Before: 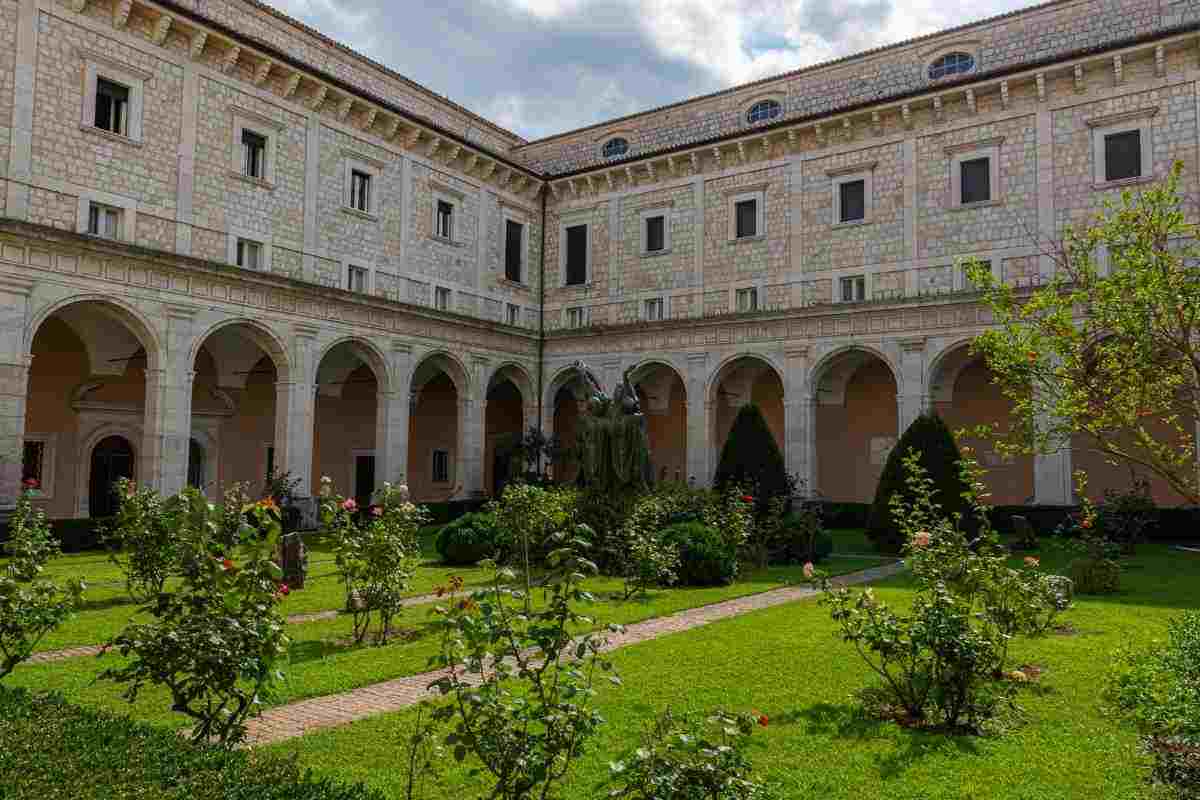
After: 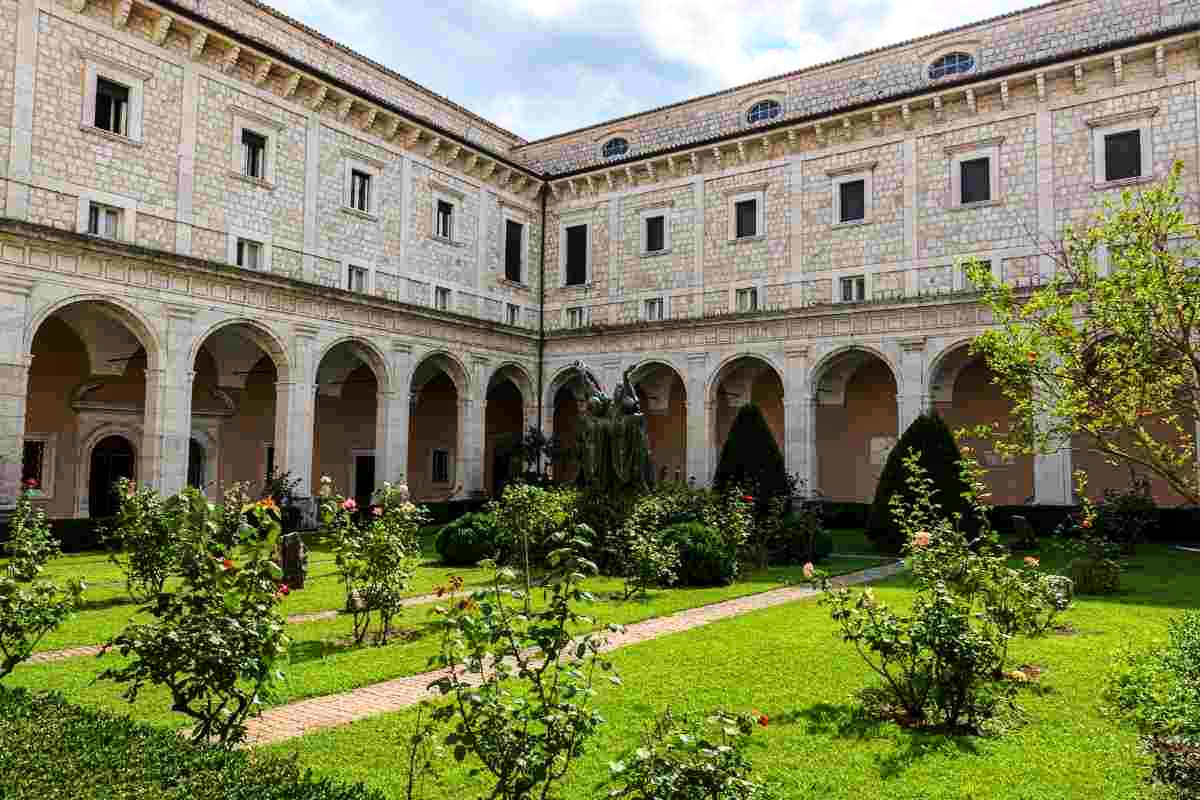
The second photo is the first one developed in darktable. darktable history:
local contrast: mode bilateral grid, contrast 21, coarseness 50, detail 120%, midtone range 0.2
base curve: curves: ch0 [(0, 0) (0.028, 0.03) (0.121, 0.232) (0.46, 0.748) (0.859, 0.968) (1, 1)]
